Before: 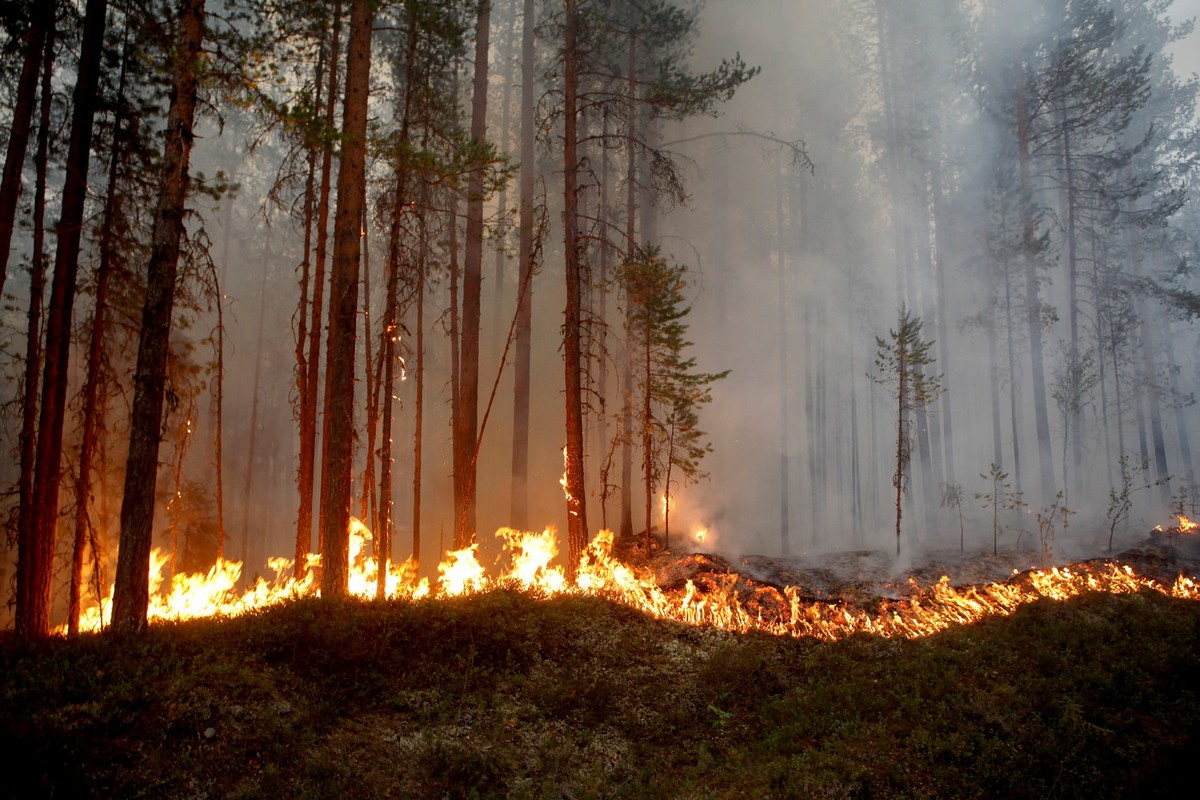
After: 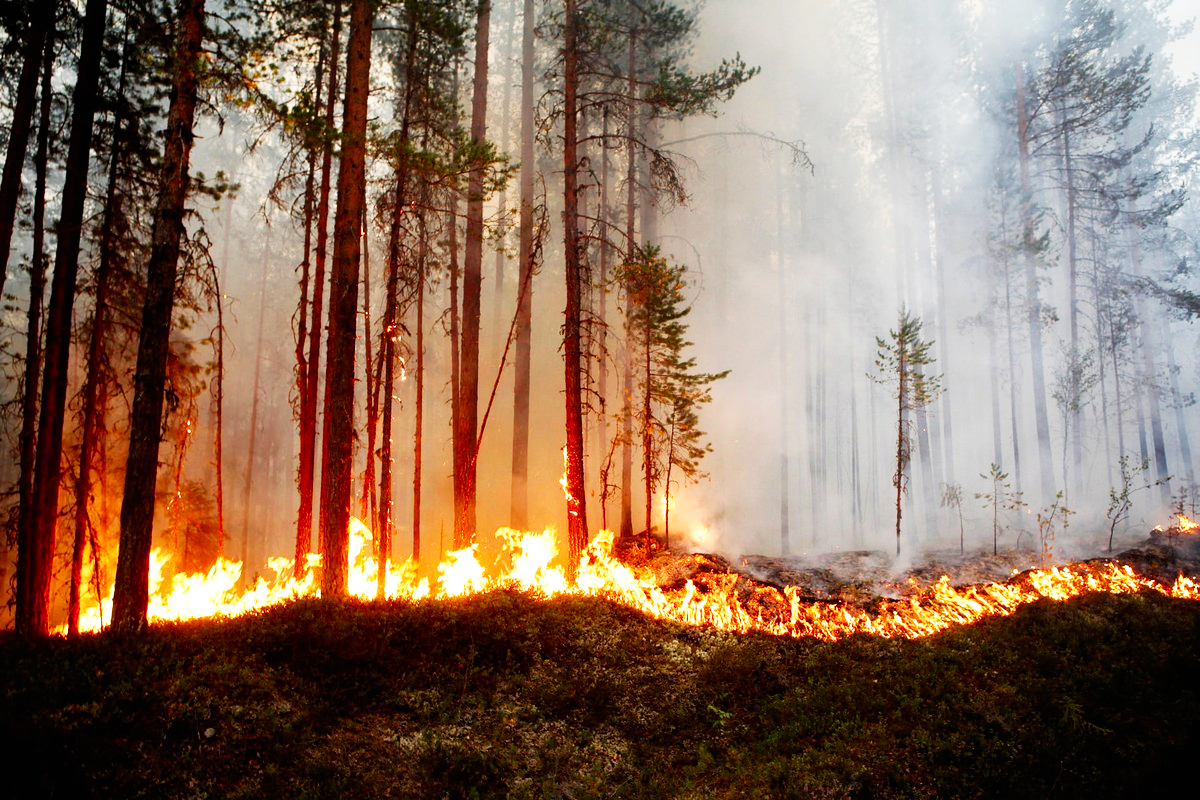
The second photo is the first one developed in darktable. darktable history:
base curve: curves: ch0 [(0, 0) (0.007, 0.004) (0.027, 0.03) (0.046, 0.07) (0.207, 0.54) (0.442, 0.872) (0.673, 0.972) (1, 1)], preserve colors none
tone equalizer: on, module defaults
